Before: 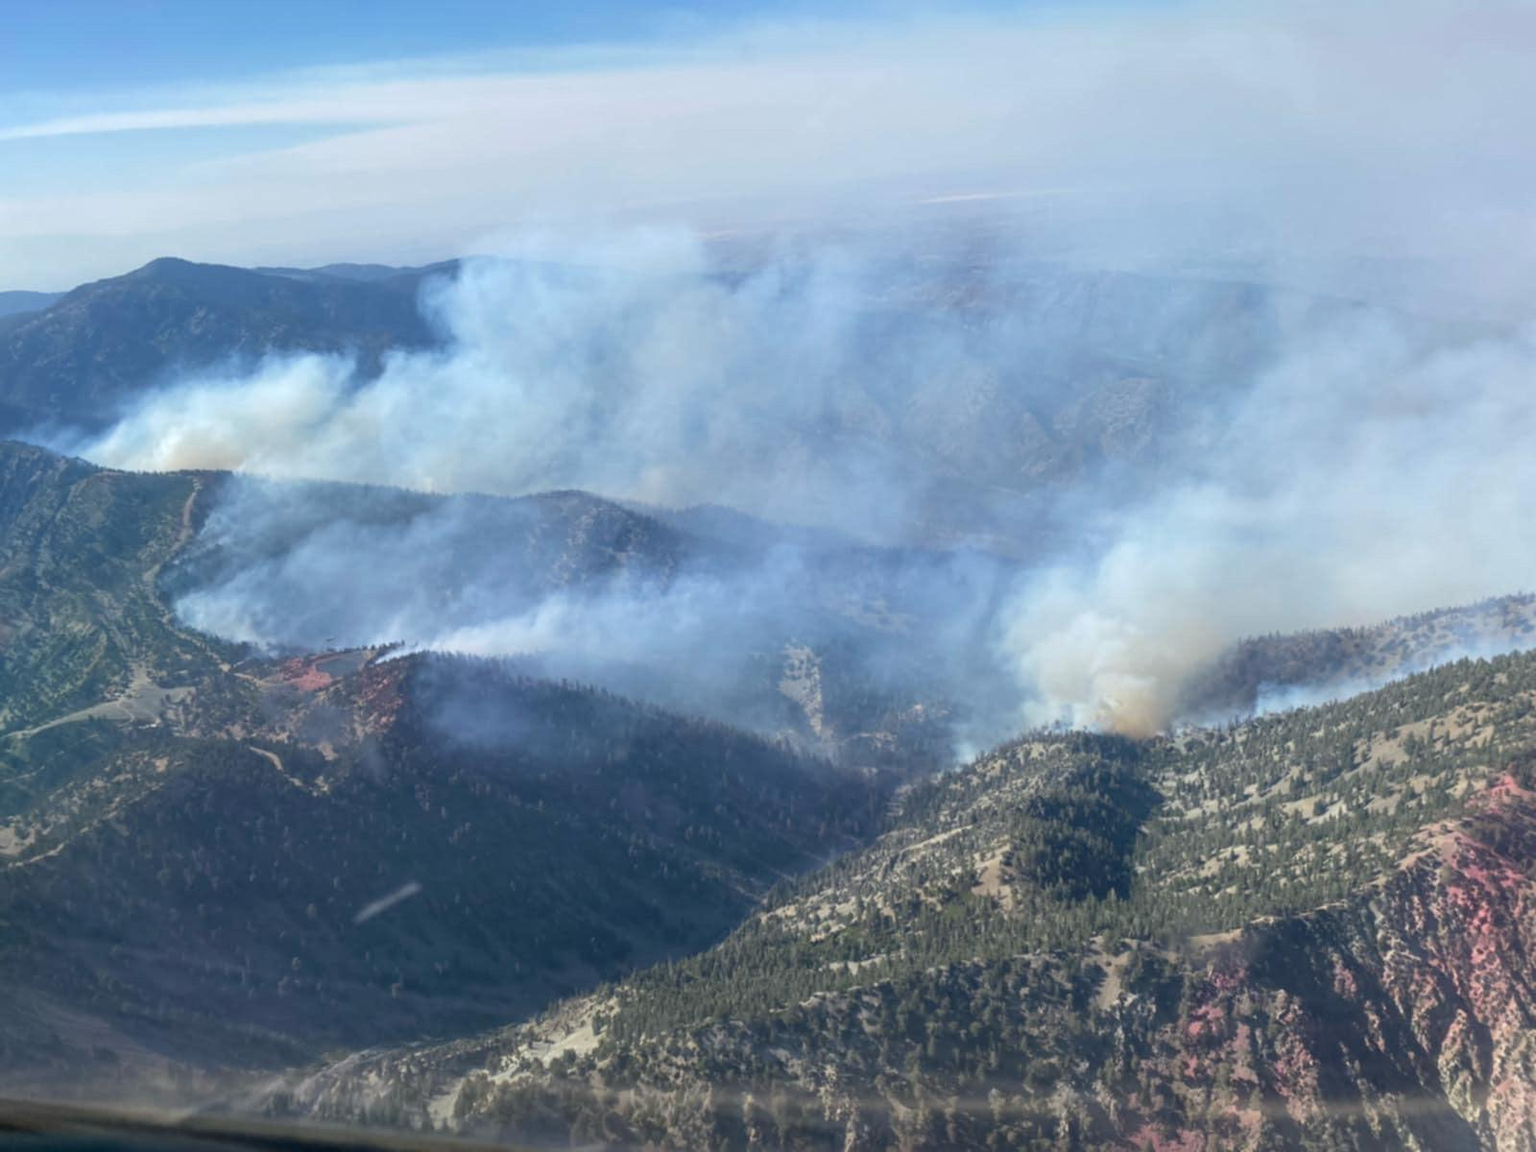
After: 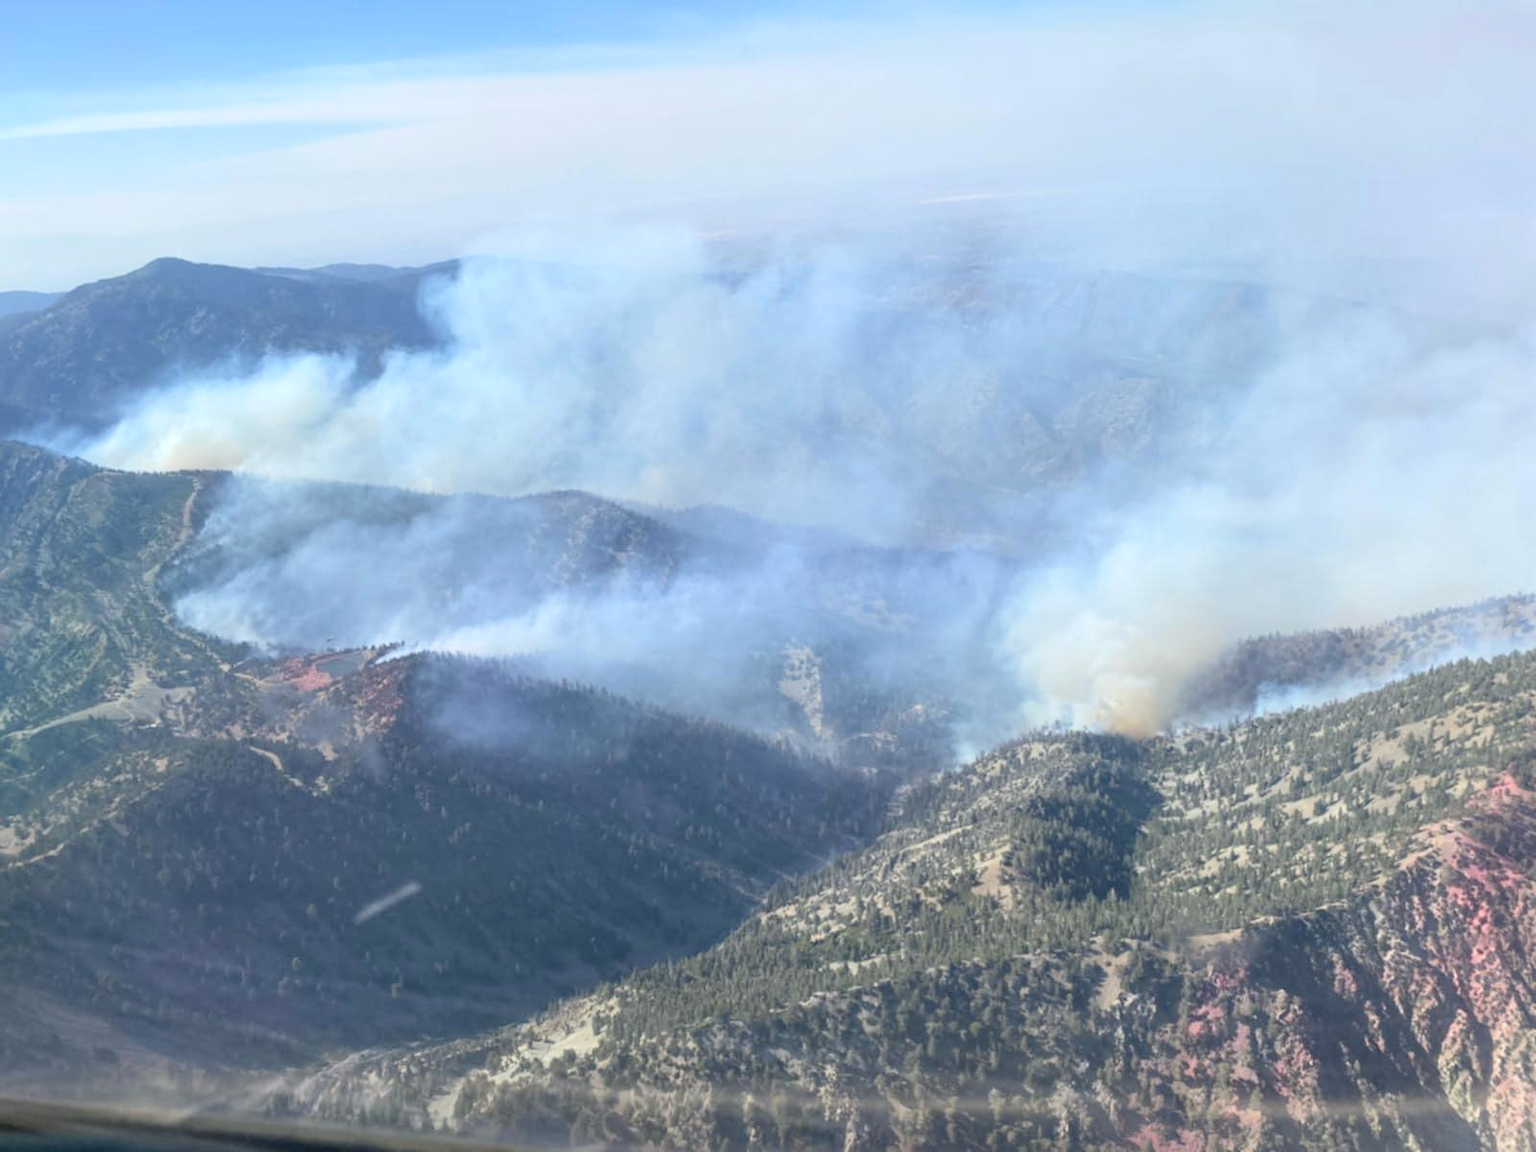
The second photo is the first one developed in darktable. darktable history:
contrast brightness saturation: contrast 0.136, brightness 0.207
